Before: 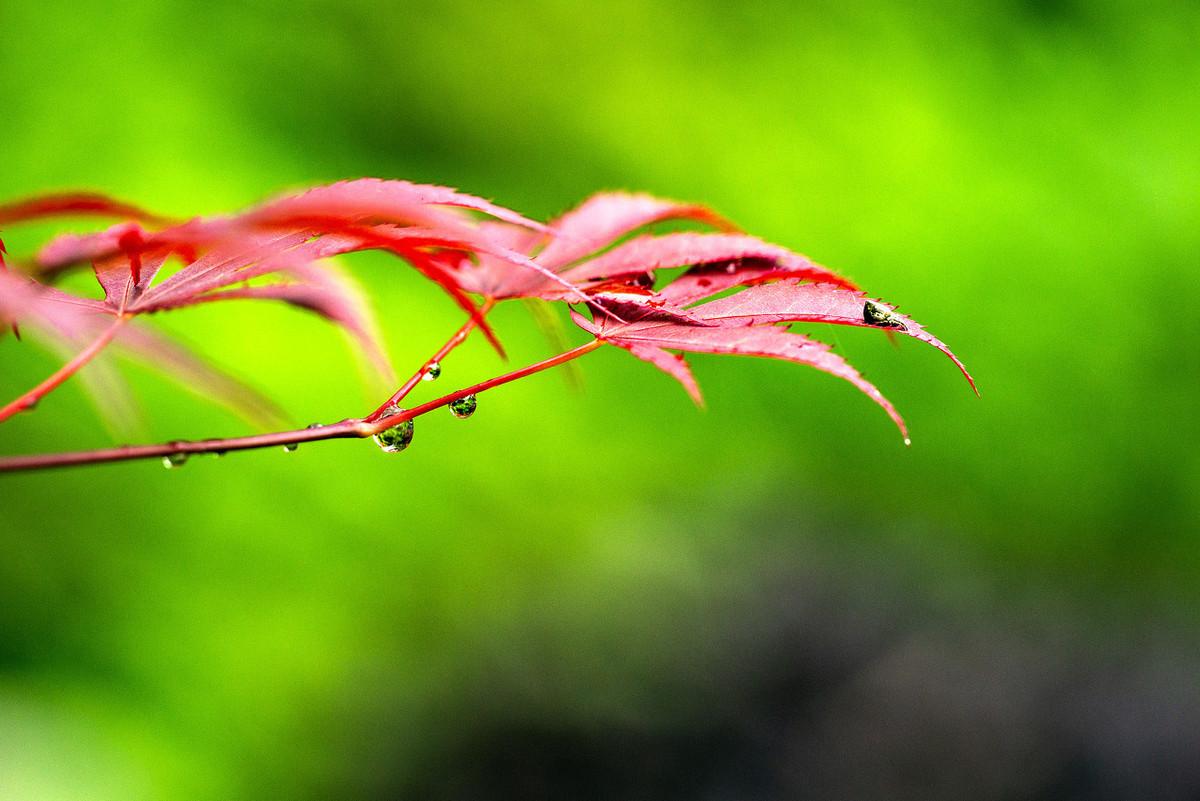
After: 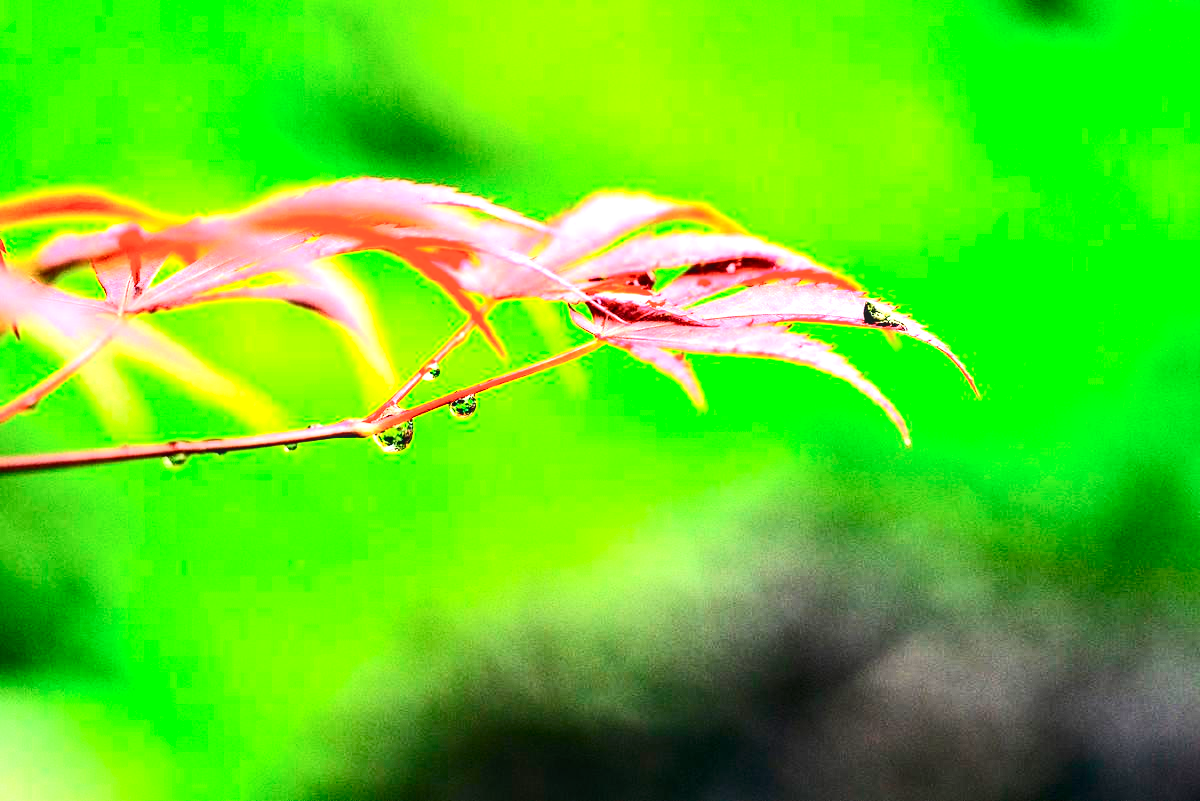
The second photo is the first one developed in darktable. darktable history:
tone equalizer: on, module defaults
exposure: exposure 1.223 EV, compensate highlight preservation false
white balance: emerald 1
contrast brightness saturation: contrast 0.39, brightness 0.1
color balance: on, module defaults
local contrast: detail 130%
